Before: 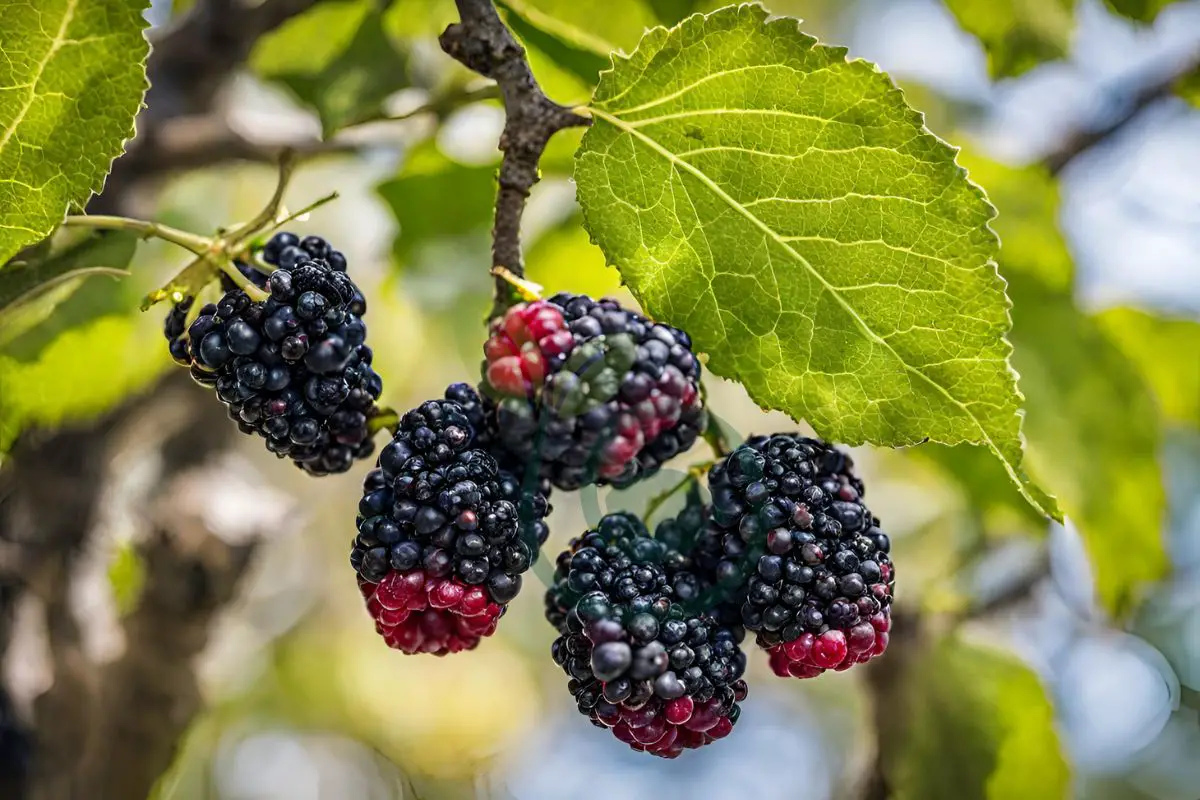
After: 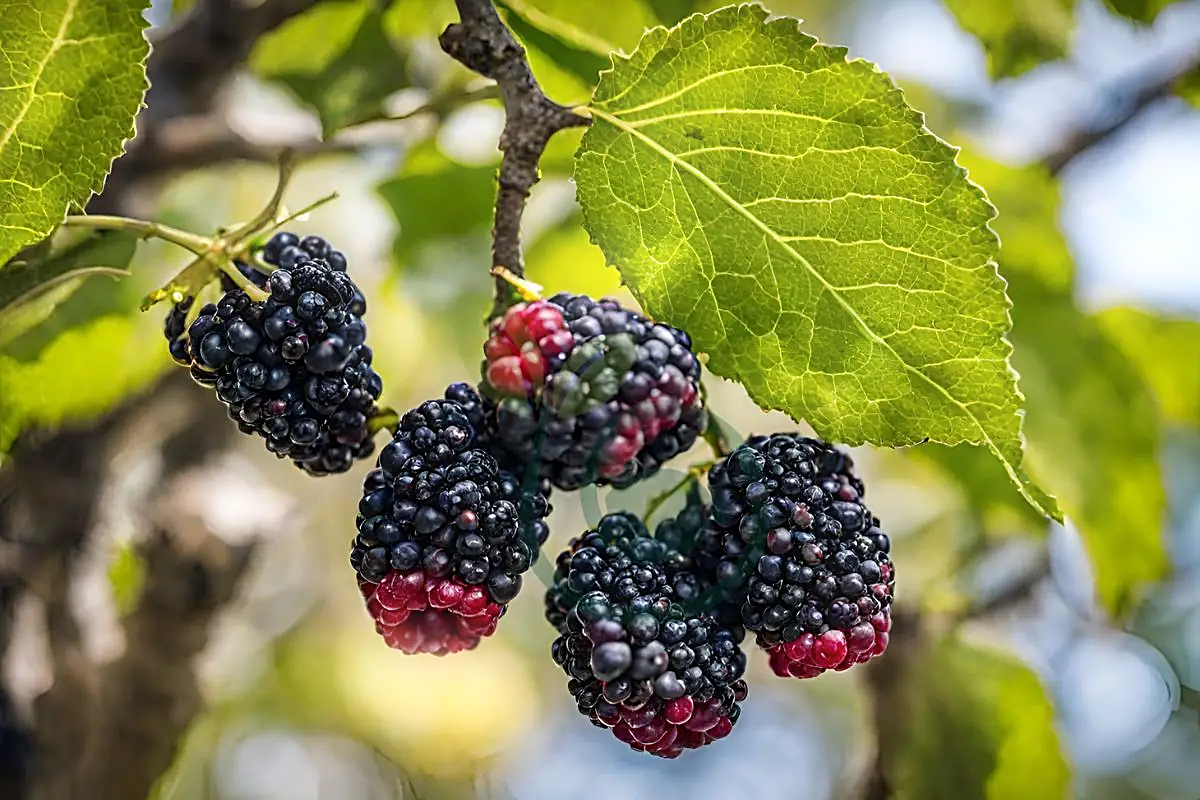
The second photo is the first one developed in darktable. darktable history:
bloom: size 5%, threshold 95%, strength 15%
sharpen: on, module defaults
